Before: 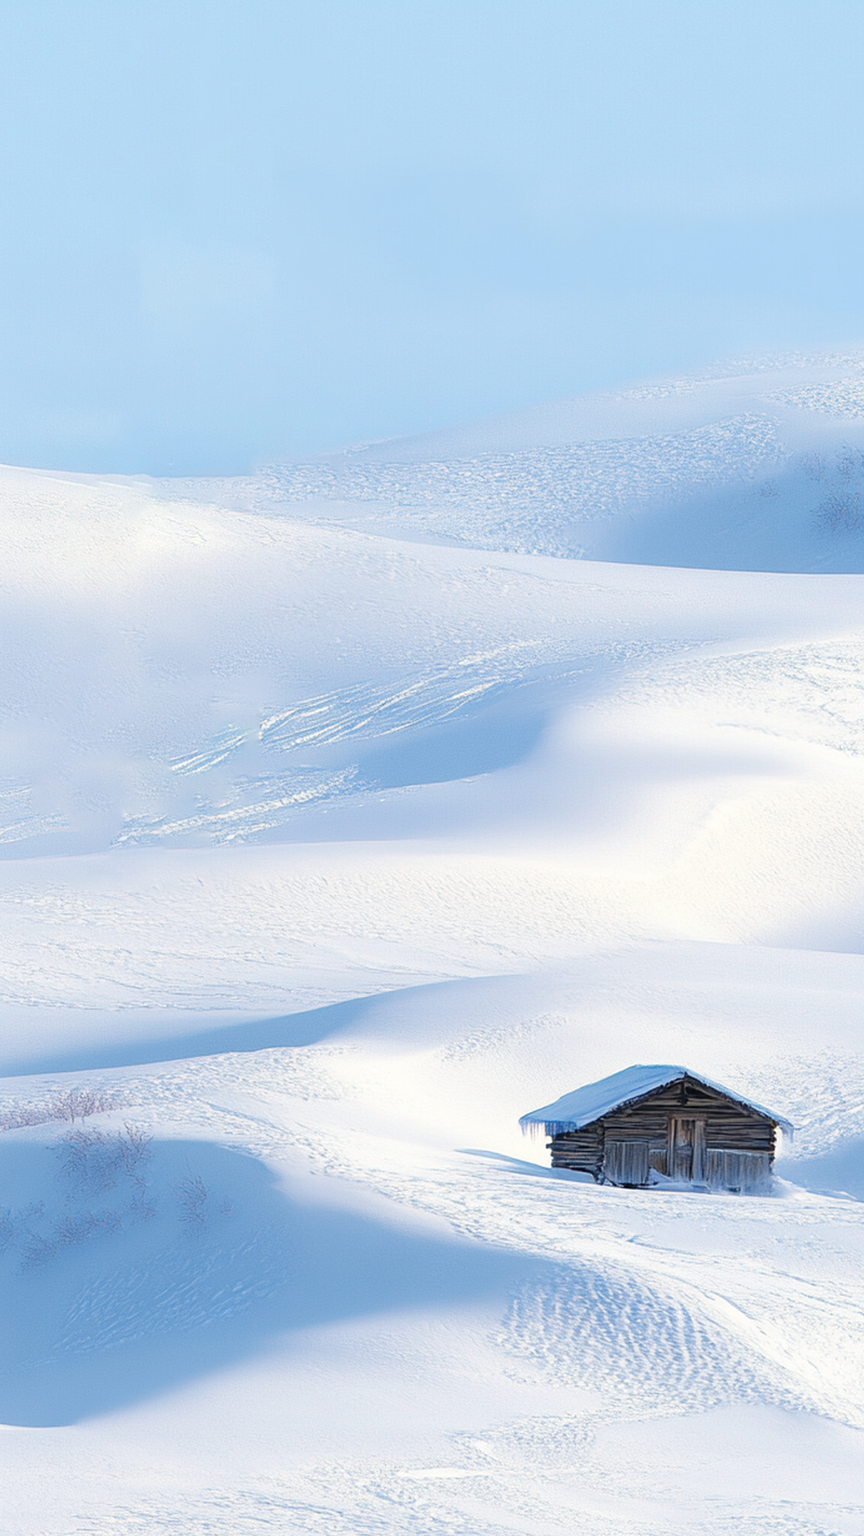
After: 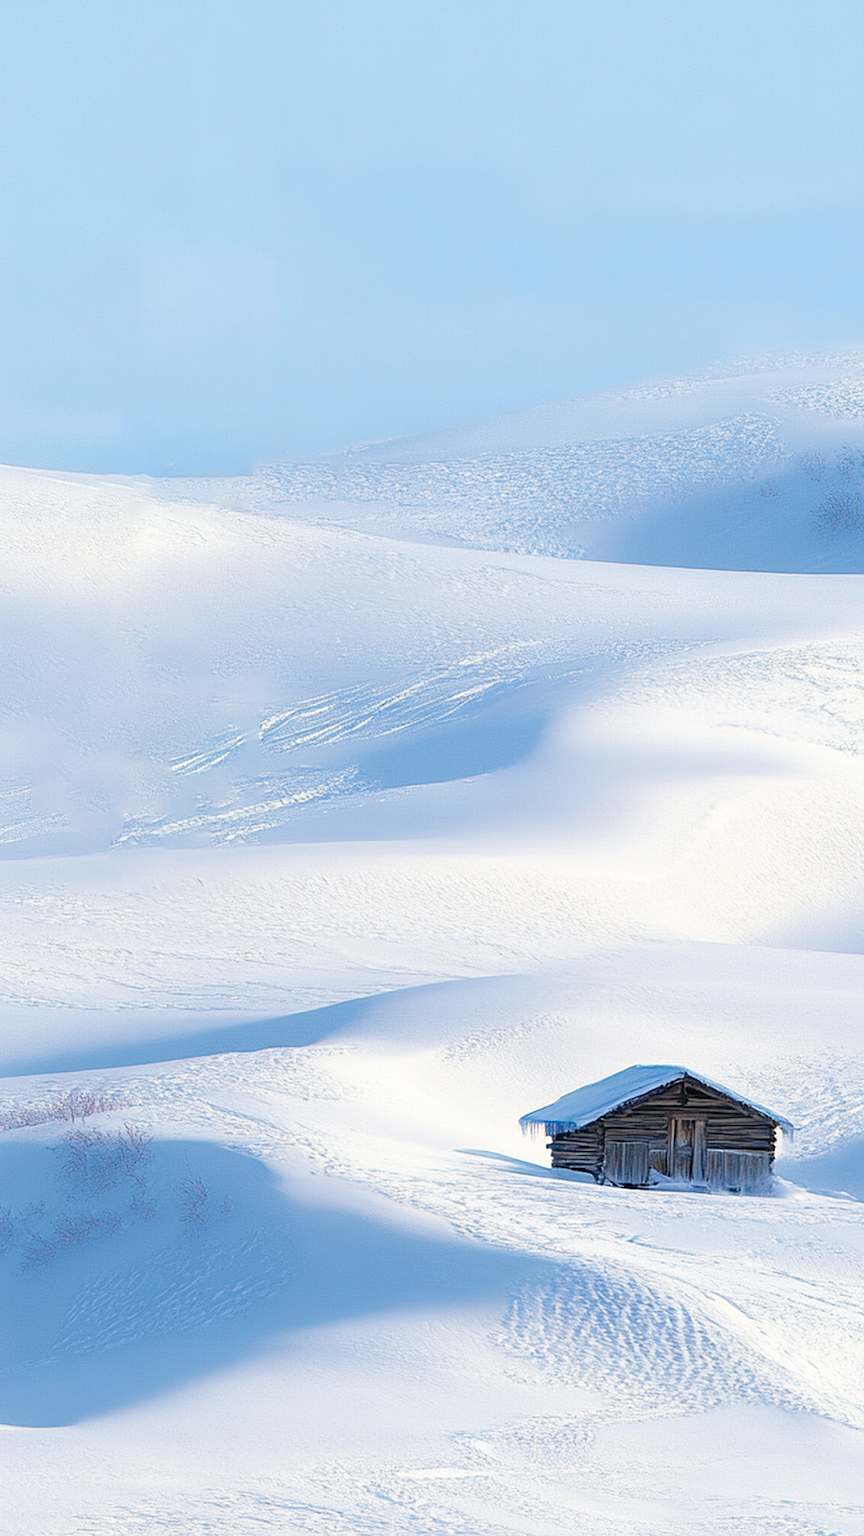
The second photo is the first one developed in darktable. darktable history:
sharpen: amount 0.2
haze removal: adaptive false
